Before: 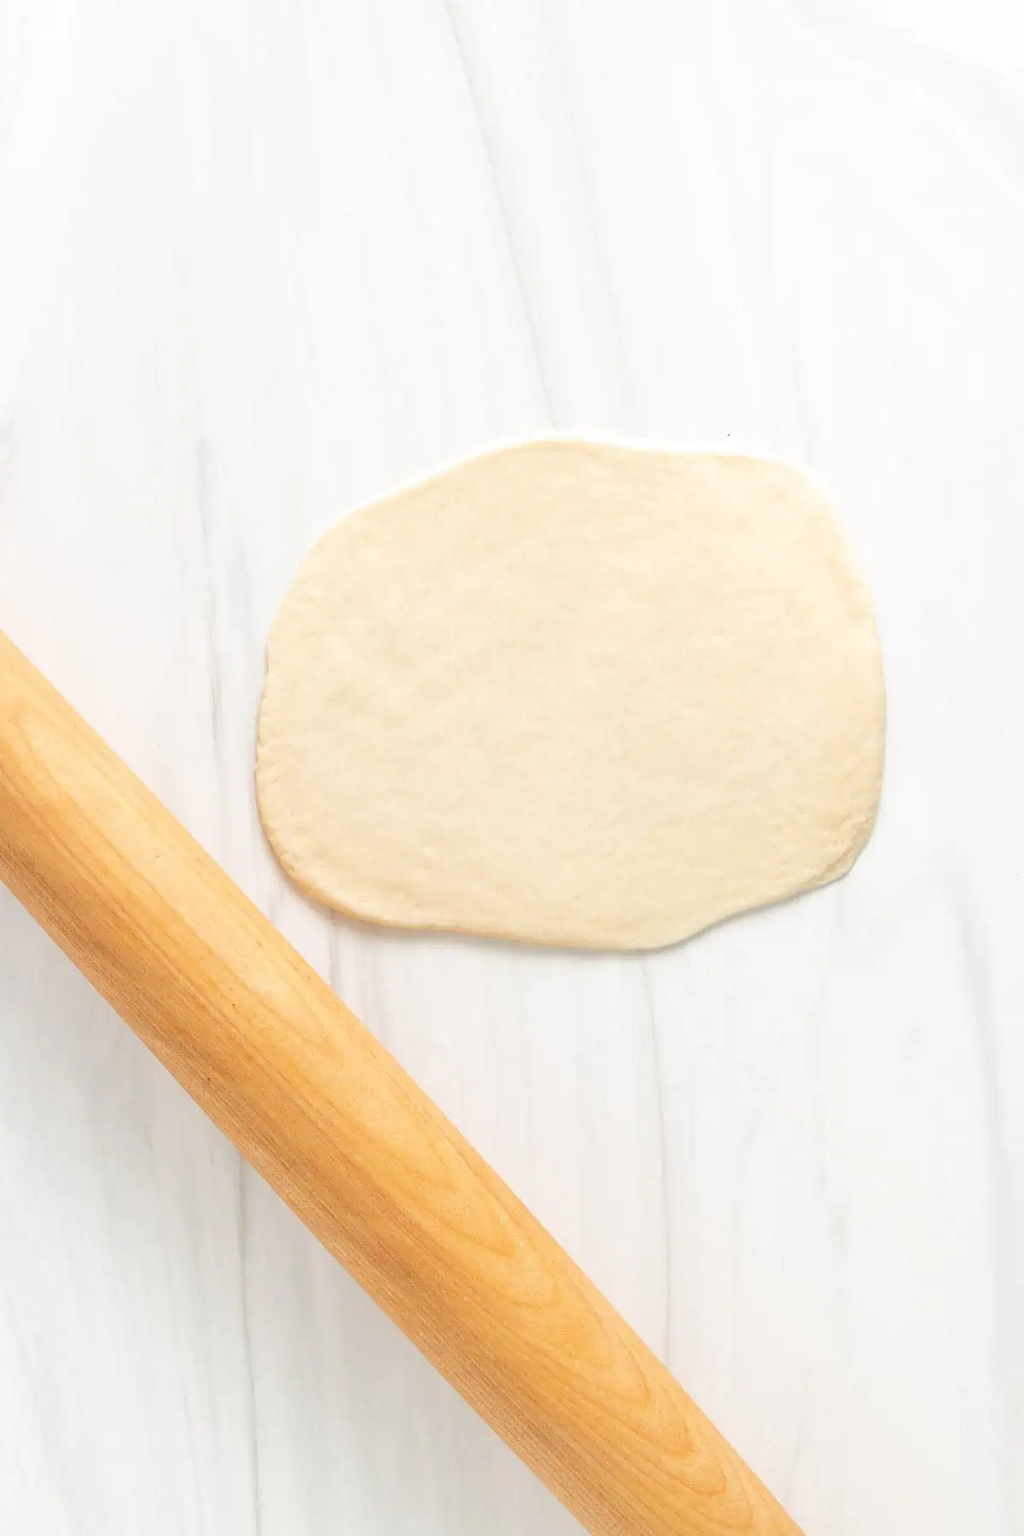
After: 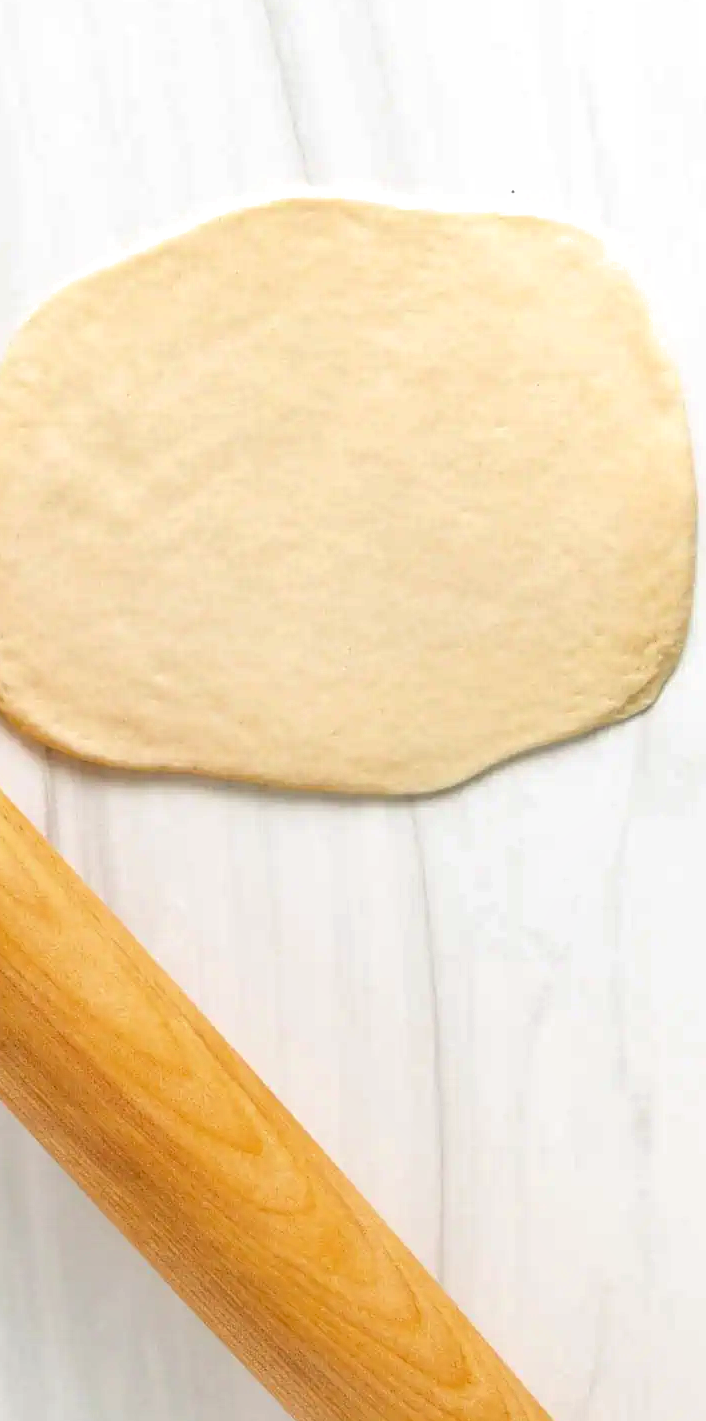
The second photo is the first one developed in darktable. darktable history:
levels: levels [0, 0.492, 0.984]
shadows and highlights: highlights color adjustment 78.46%, low approximation 0.01, soften with gaussian
crop and rotate: left 28.499%, top 17.675%, right 12.659%, bottom 3.363%
